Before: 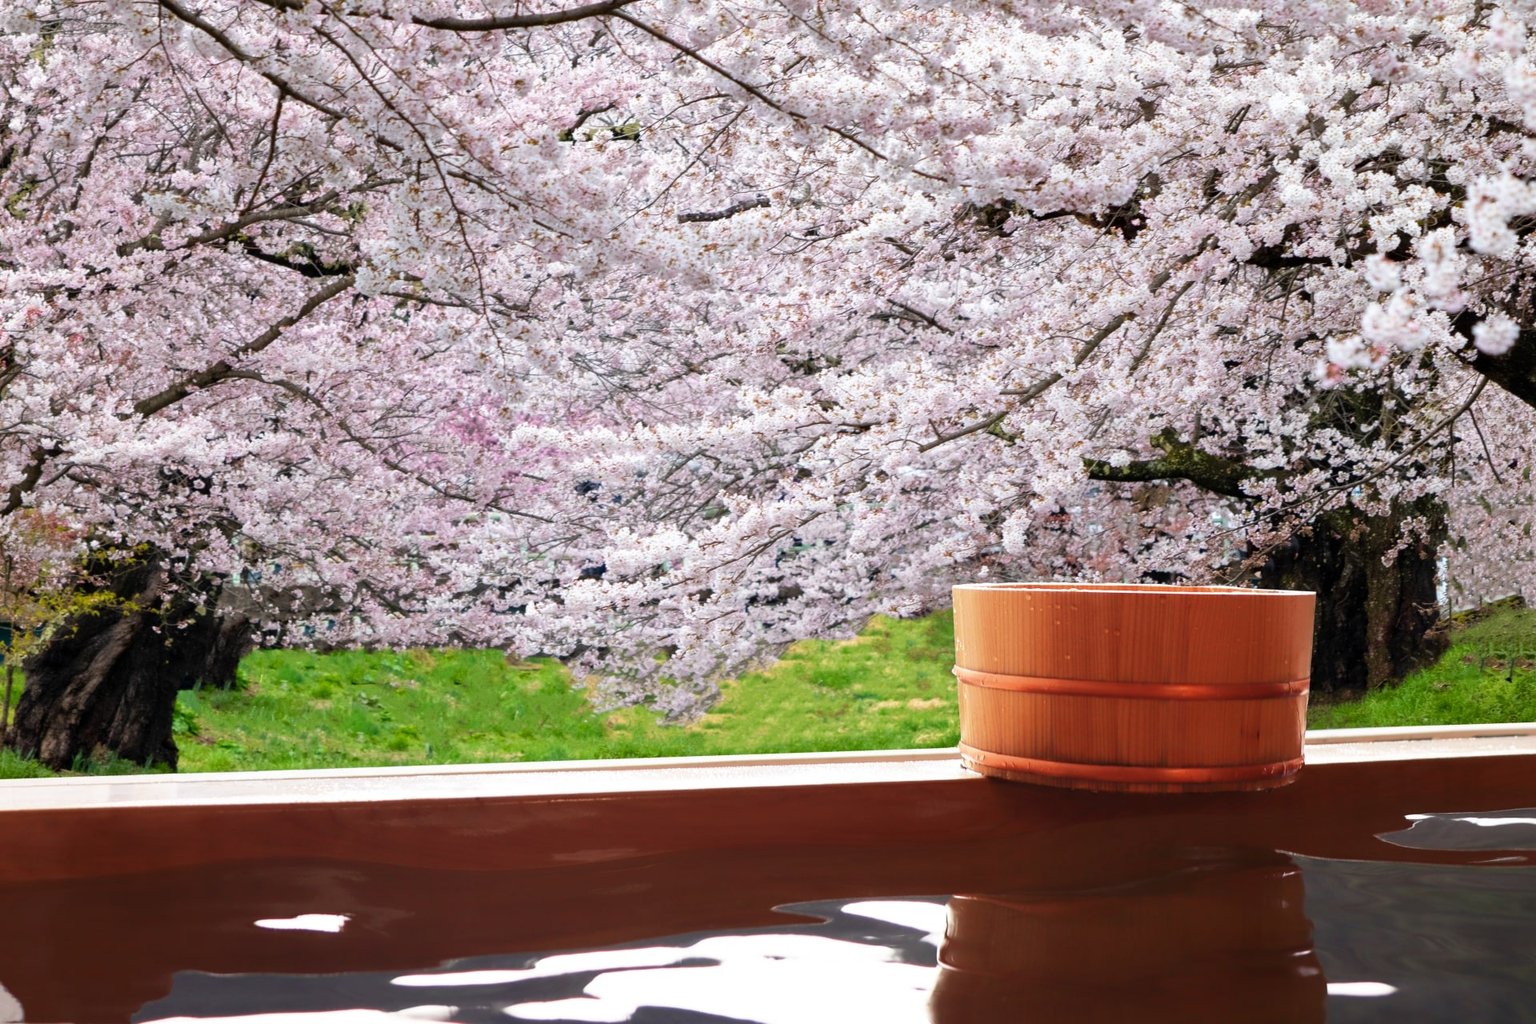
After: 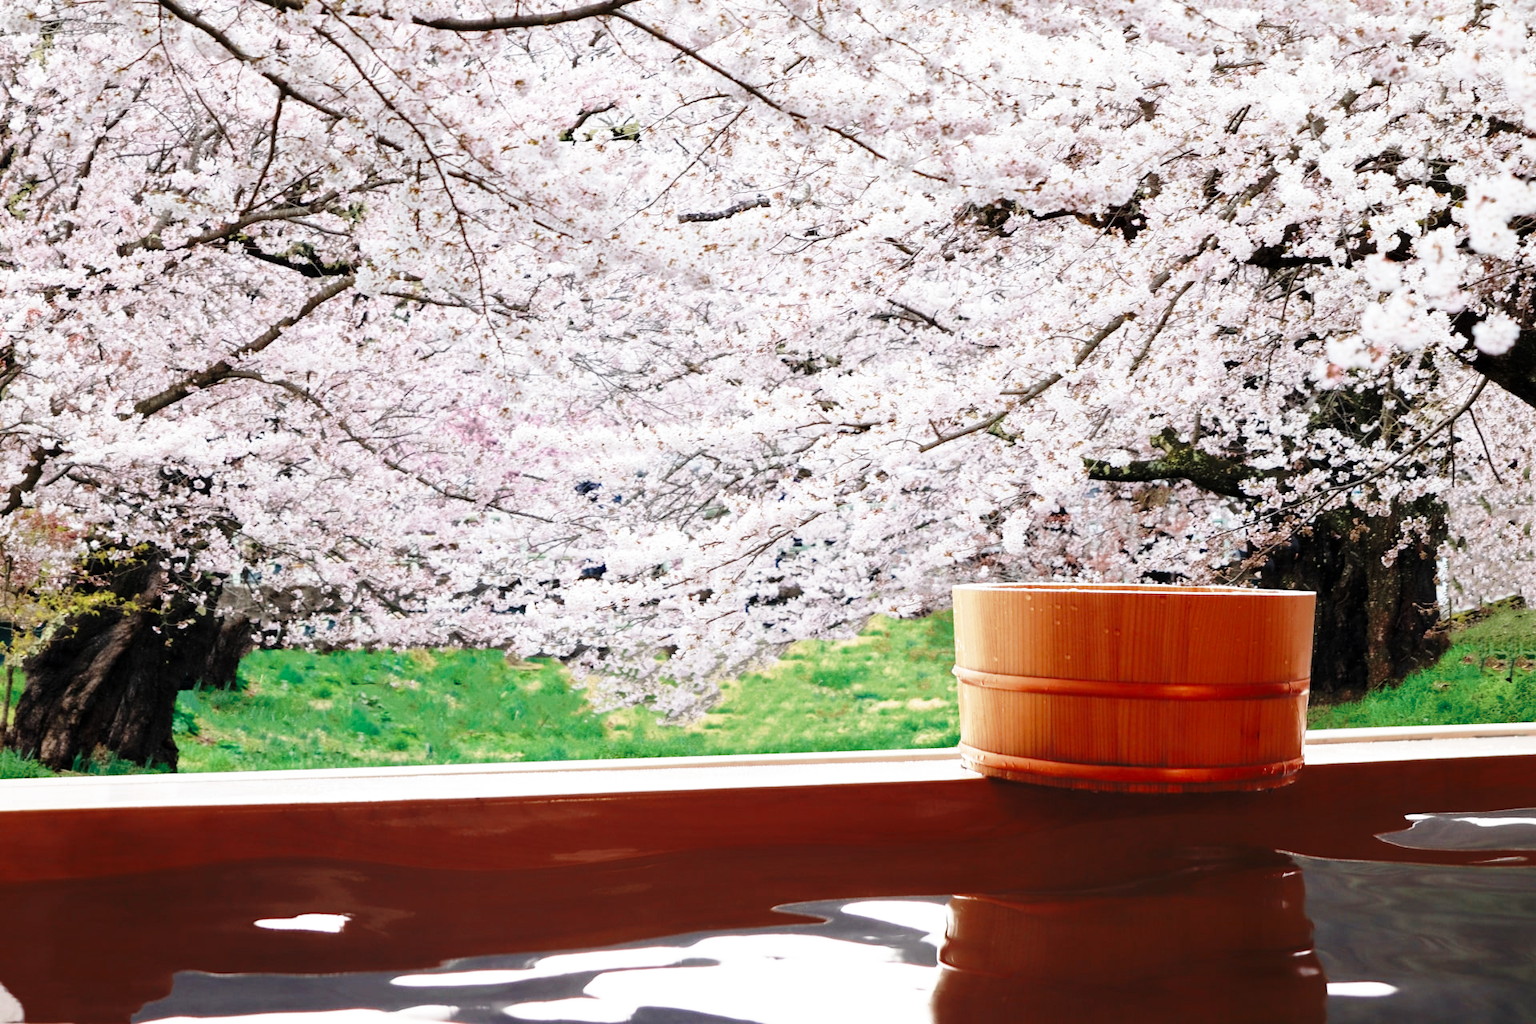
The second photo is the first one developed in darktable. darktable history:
color zones: curves: ch0 [(0, 0.5) (0.125, 0.4) (0.25, 0.5) (0.375, 0.4) (0.5, 0.4) (0.625, 0.35) (0.75, 0.35) (0.875, 0.5)]; ch1 [(0, 0.35) (0.125, 0.45) (0.25, 0.35) (0.375, 0.35) (0.5, 0.35) (0.625, 0.35) (0.75, 0.45) (0.875, 0.35)]; ch2 [(0, 0.6) (0.125, 0.5) (0.25, 0.5) (0.375, 0.6) (0.5, 0.6) (0.625, 0.5) (0.75, 0.5) (0.875, 0.5)]
base curve: curves: ch0 [(0, 0) (0.028, 0.03) (0.121, 0.232) (0.46, 0.748) (0.859, 0.968) (1, 1)], preserve colors none
